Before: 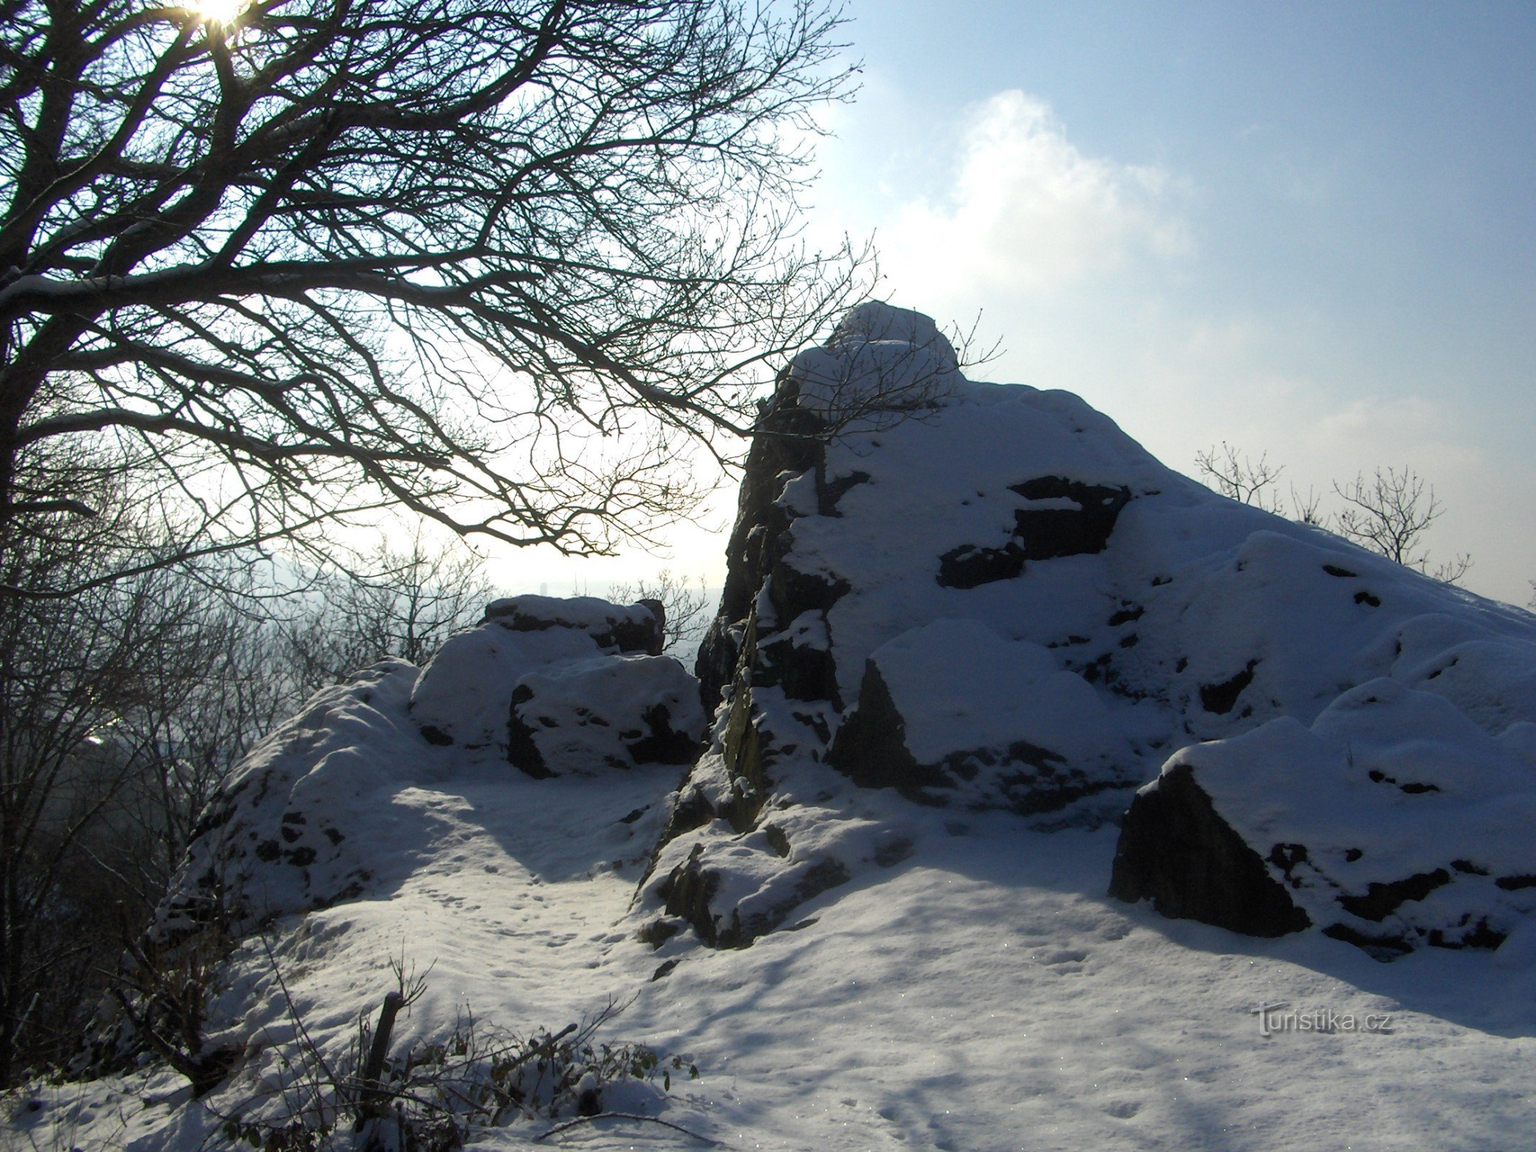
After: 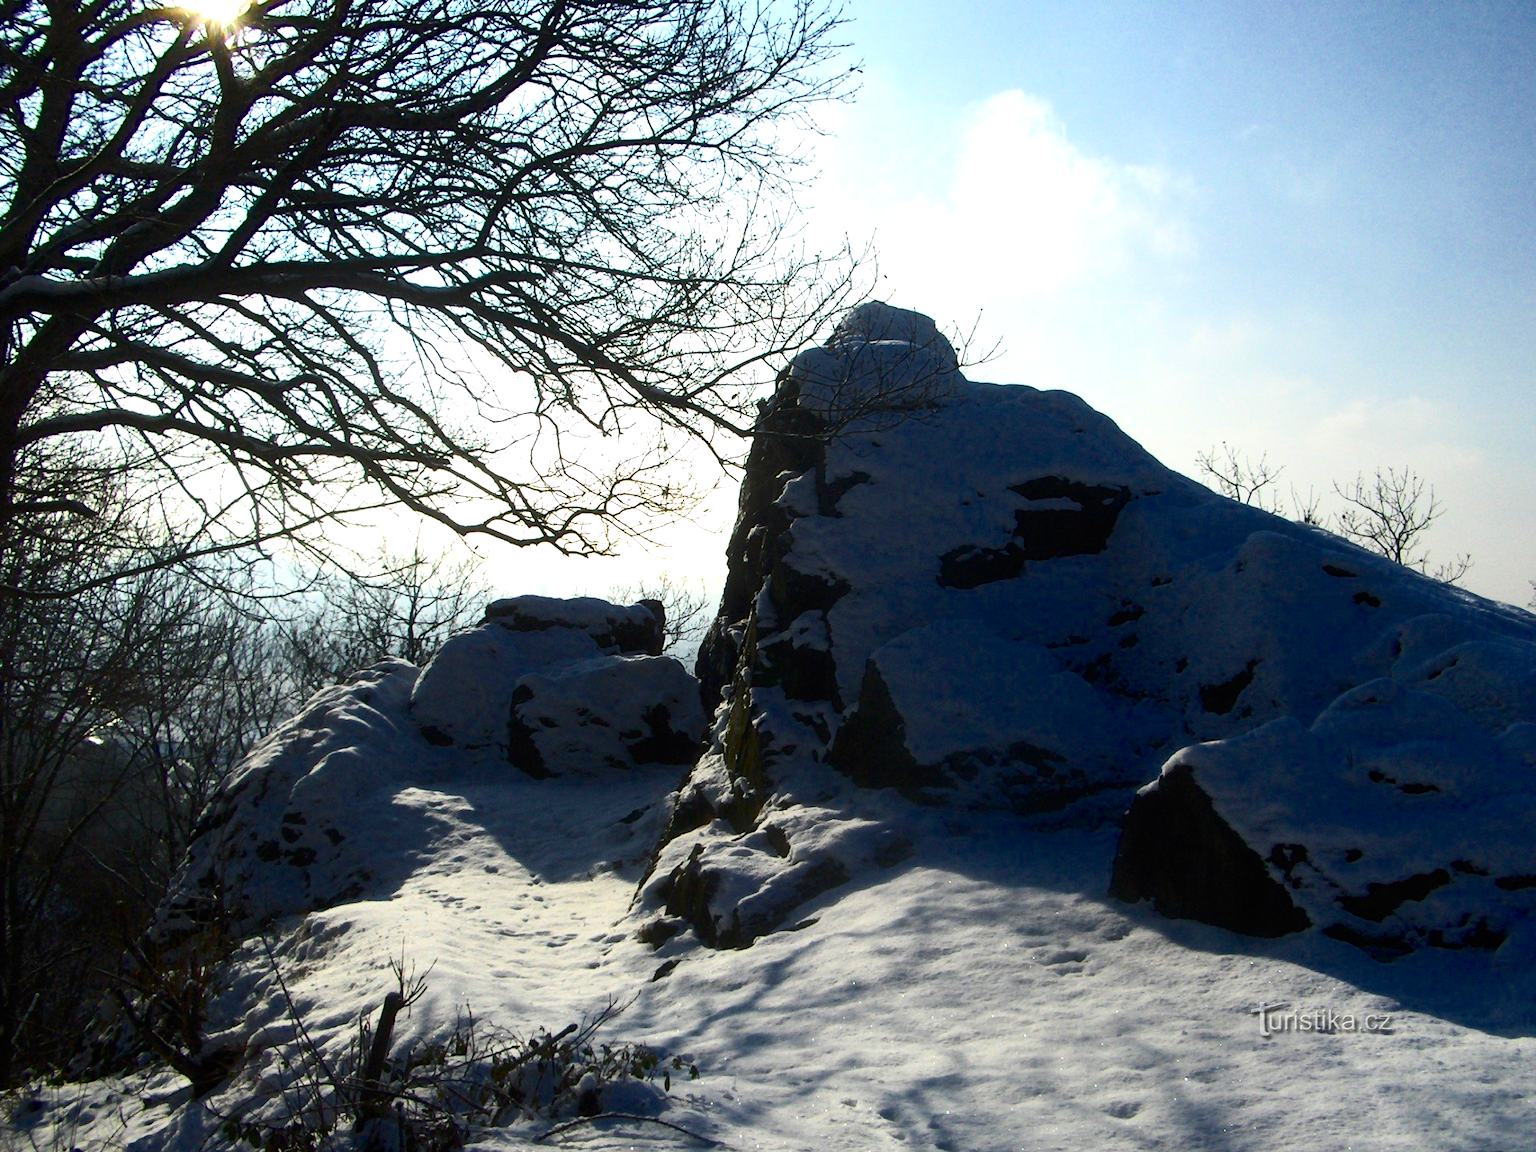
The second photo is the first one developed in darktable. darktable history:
color balance rgb: perceptual saturation grading › global saturation 30.928%, perceptual brilliance grading › highlights 16.355%, perceptual brilliance grading › shadows -13.49%, saturation formula JzAzBz (2021)
contrast brightness saturation: contrast 0.216
